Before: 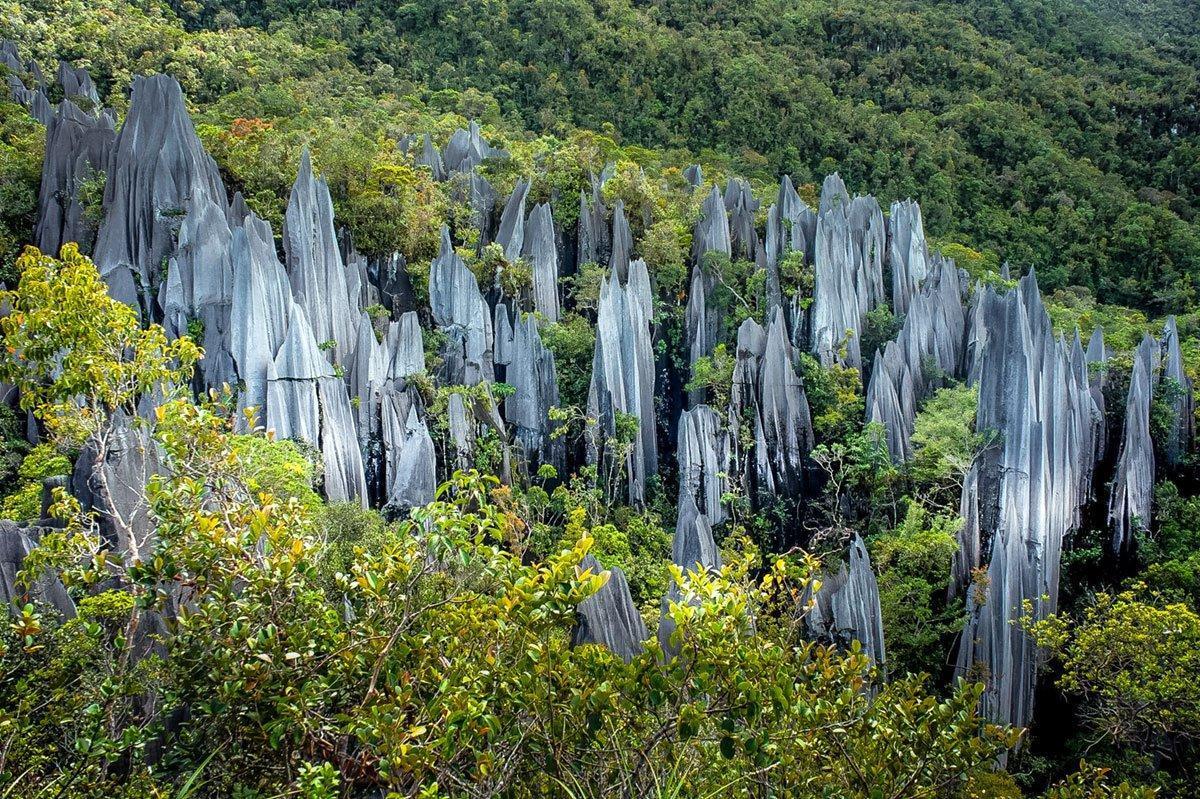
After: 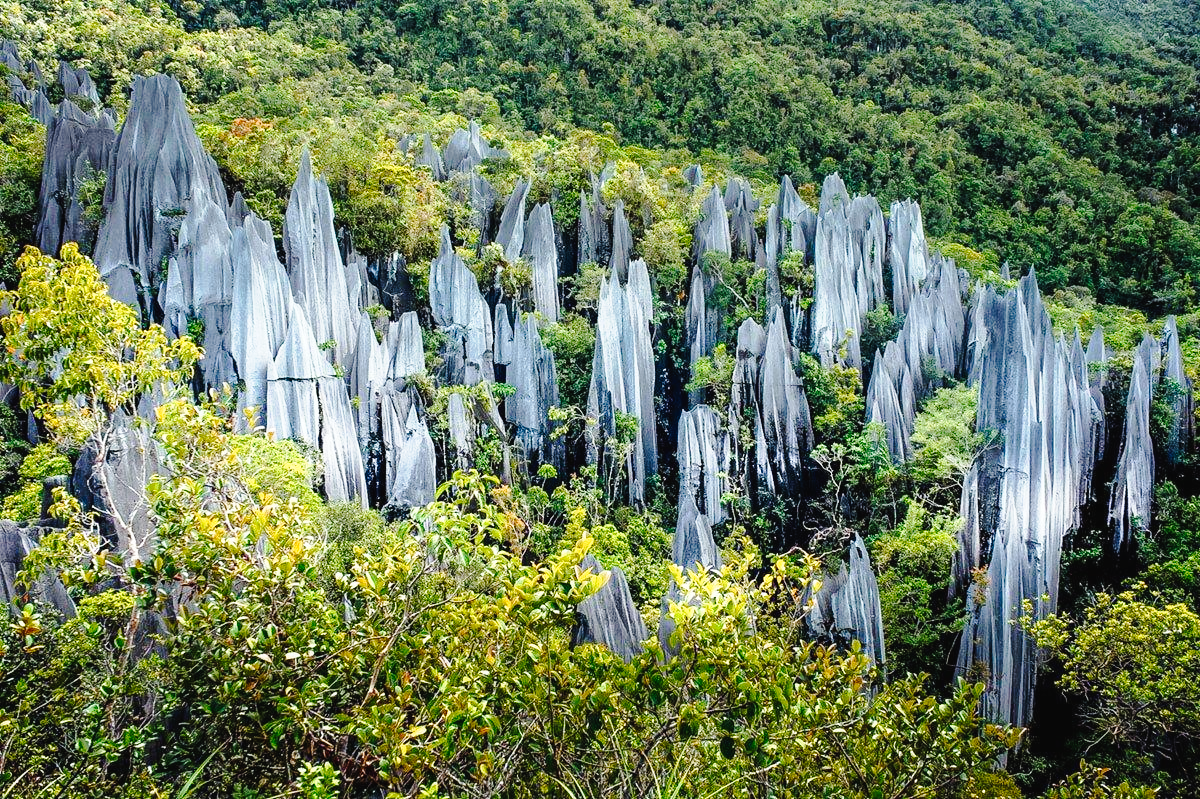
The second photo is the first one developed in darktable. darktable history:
tone curve: curves: ch0 [(0, 0.019) (0.078, 0.058) (0.223, 0.217) (0.424, 0.553) (0.631, 0.764) (0.816, 0.932) (1, 1)]; ch1 [(0, 0) (0.262, 0.227) (0.417, 0.386) (0.469, 0.467) (0.502, 0.503) (0.544, 0.548) (0.57, 0.579) (0.608, 0.62) (0.65, 0.68) (0.994, 0.987)]; ch2 [(0, 0) (0.262, 0.188) (0.5, 0.504) (0.553, 0.592) (0.599, 0.653) (1, 1)], preserve colors none
